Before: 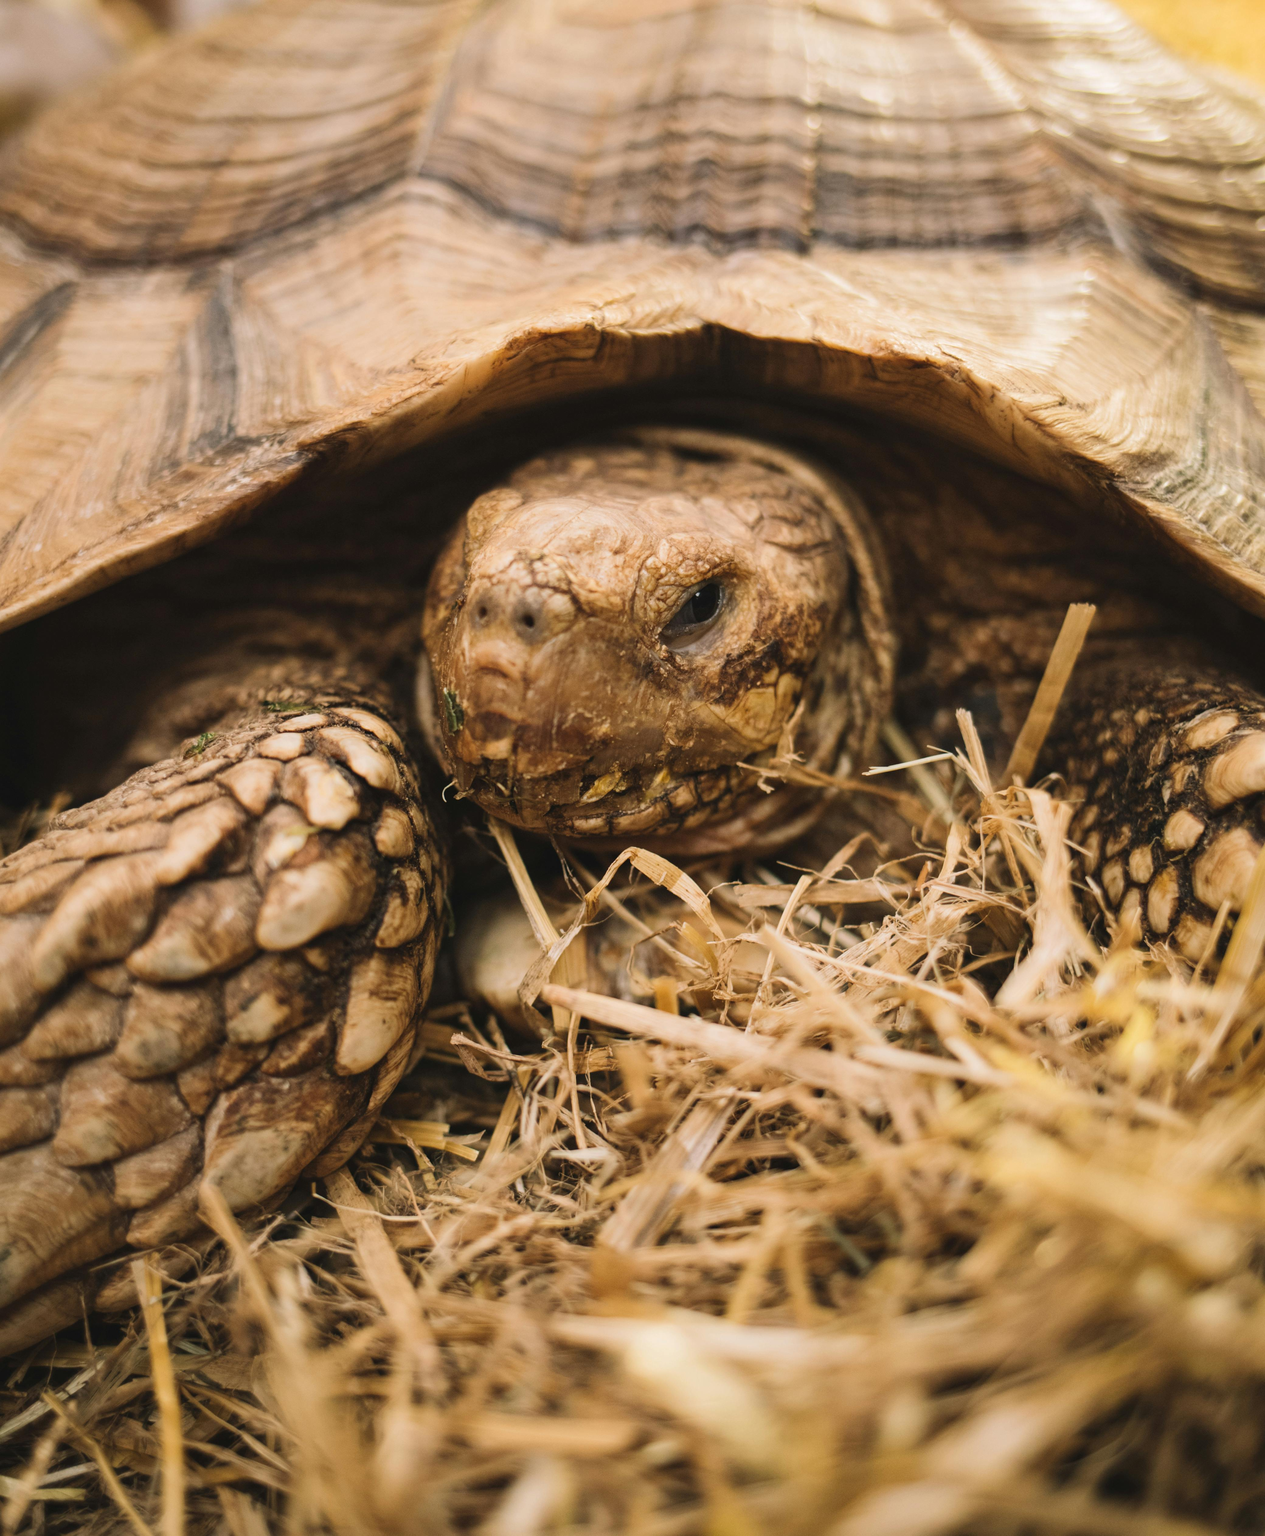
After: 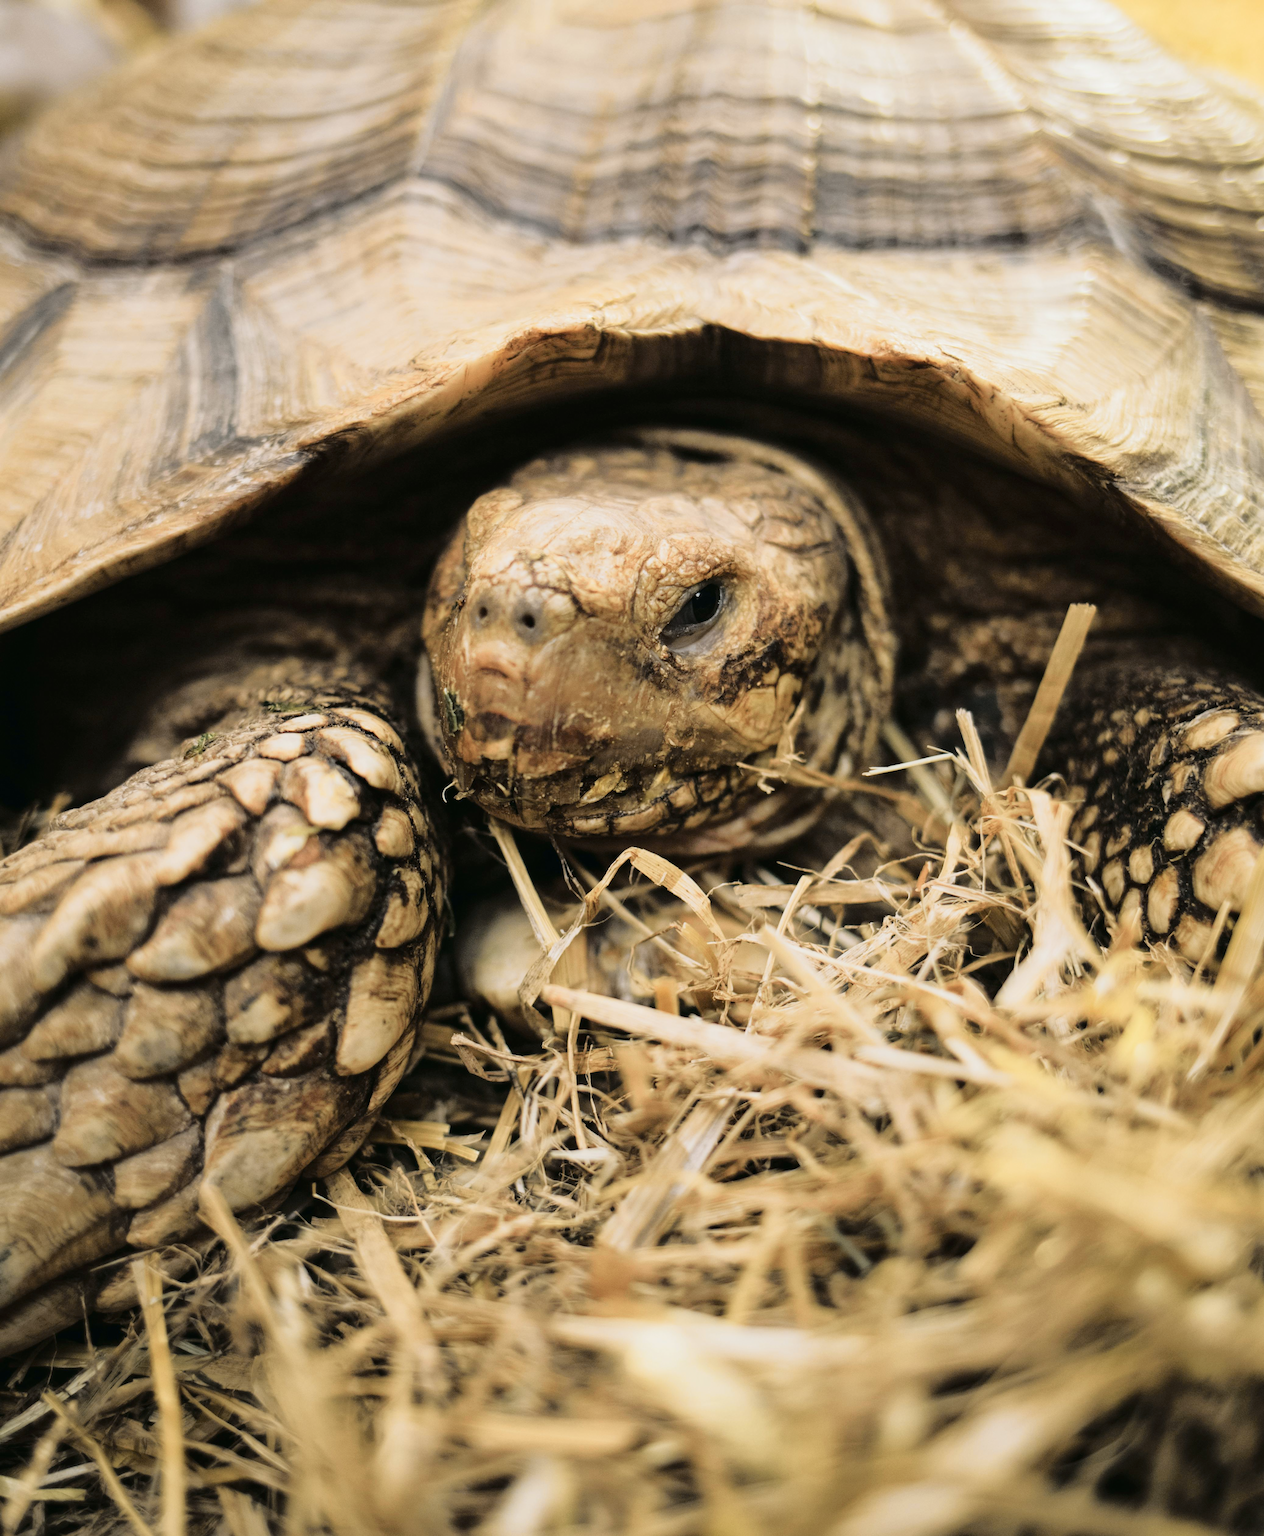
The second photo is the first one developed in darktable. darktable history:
exposure: black level correction 0.002, compensate exposure bias true, compensate highlight preservation false
tone curve: curves: ch0 [(0, 0) (0.088, 0.042) (0.208, 0.176) (0.257, 0.267) (0.406, 0.483) (0.489, 0.556) (0.667, 0.73) (0.793, 0.851) (0.994, 0.974)]; ch1 [(0, 0) (0.161, 0.092) (0.35, 0.33) (0.392, 0.392) (0.457, 0.467) (0.505, 0.497) (0.537, 0.518) (0.553, 0.53) (0.58, 0.567) (0.739, 0.697) (1, 1)]; ch2 [(0, 0) (0.346, 0.362) (0.448, 0.419) (0.502, 0.499) (0.533, 0.517) (0.556, 0.533) (0.629, 0.619) (0.717, 0.678) (1, 1)], color space Lab, independent channels, preserve colors none
